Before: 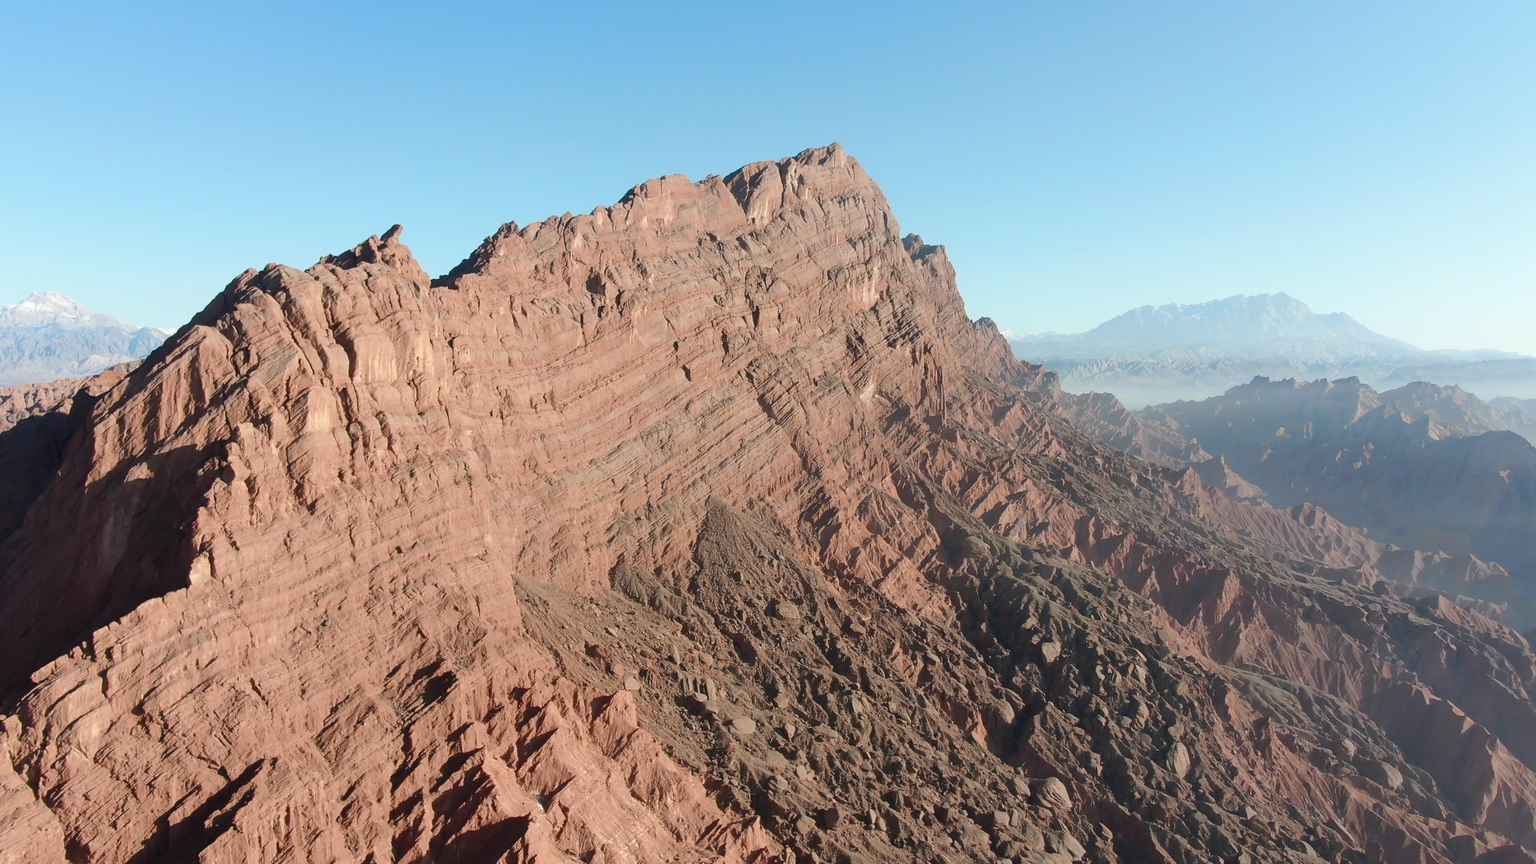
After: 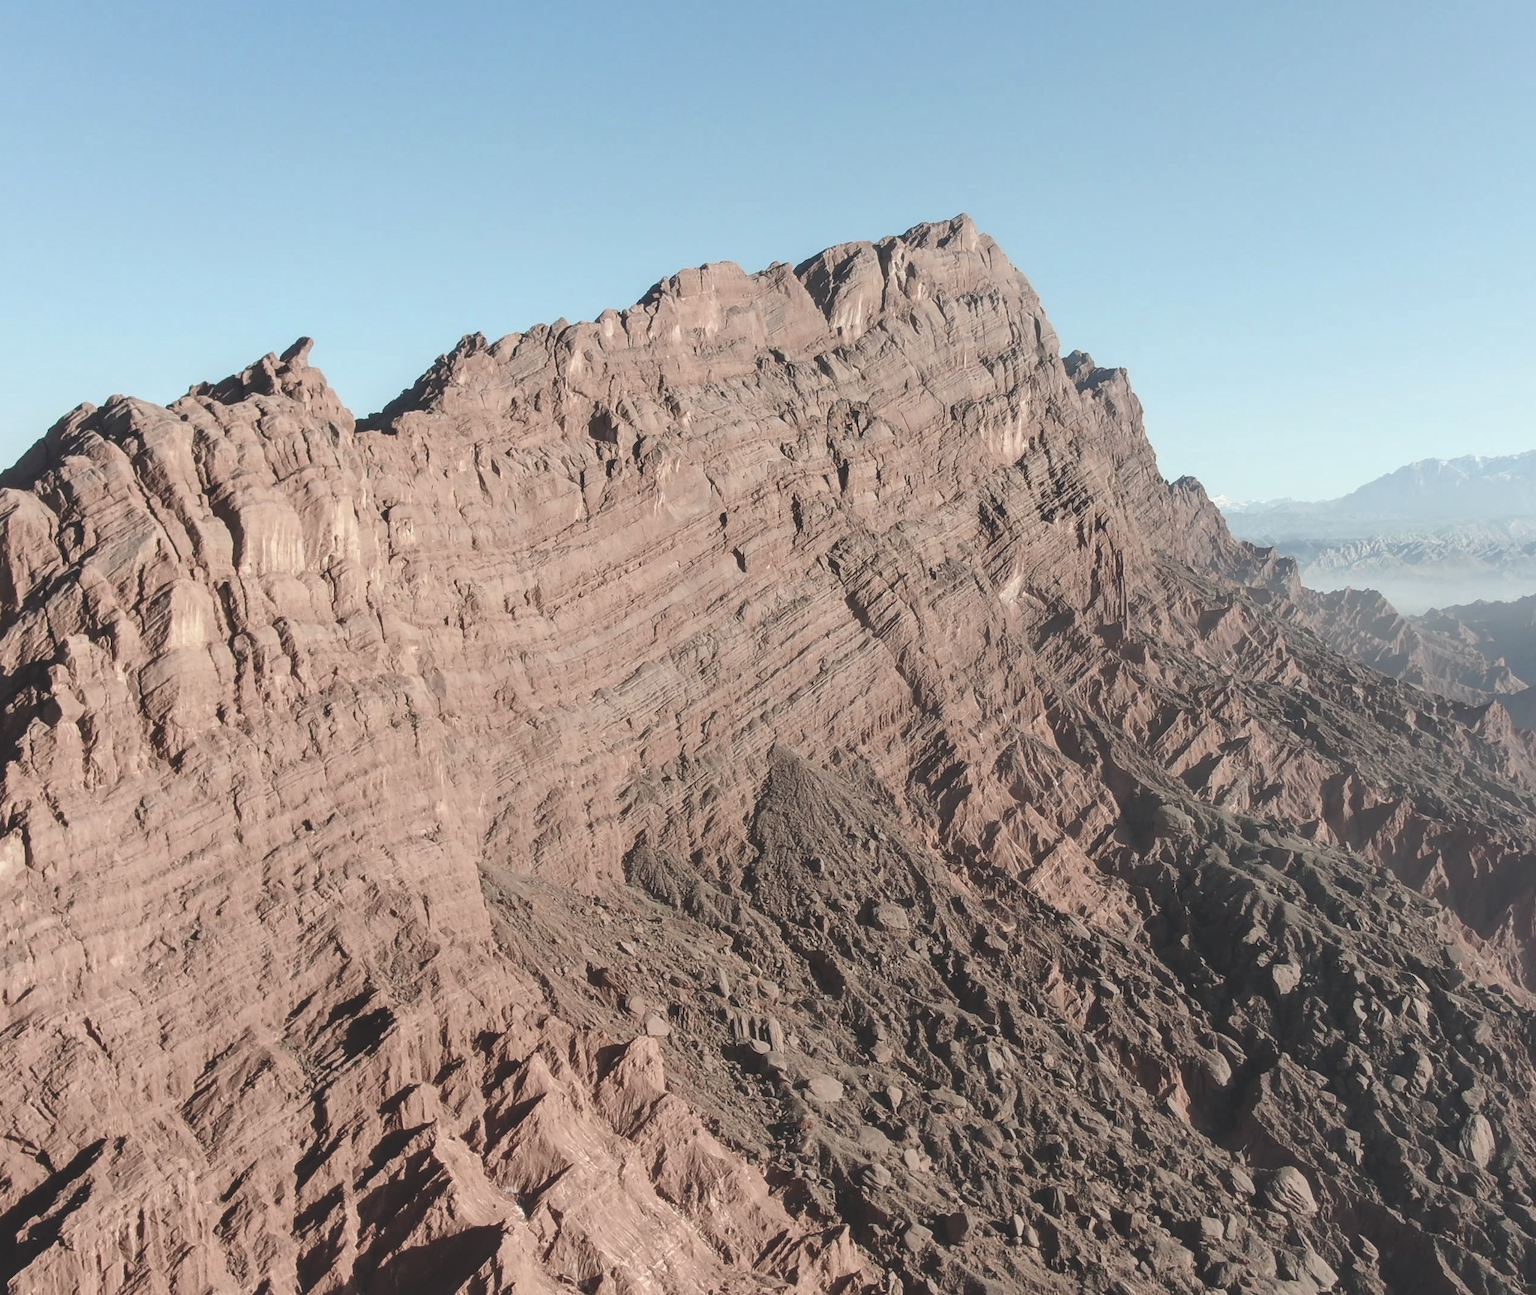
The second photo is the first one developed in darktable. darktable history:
contrast brightness saturation: contrast 0.1, saturation -0.3
crop and rotate: left 12.648%, right 20.685%
exposure: black level correction -0.025, exposure -0.117 EV, compensate highlight preservation false
local contrast: on, module defaults
